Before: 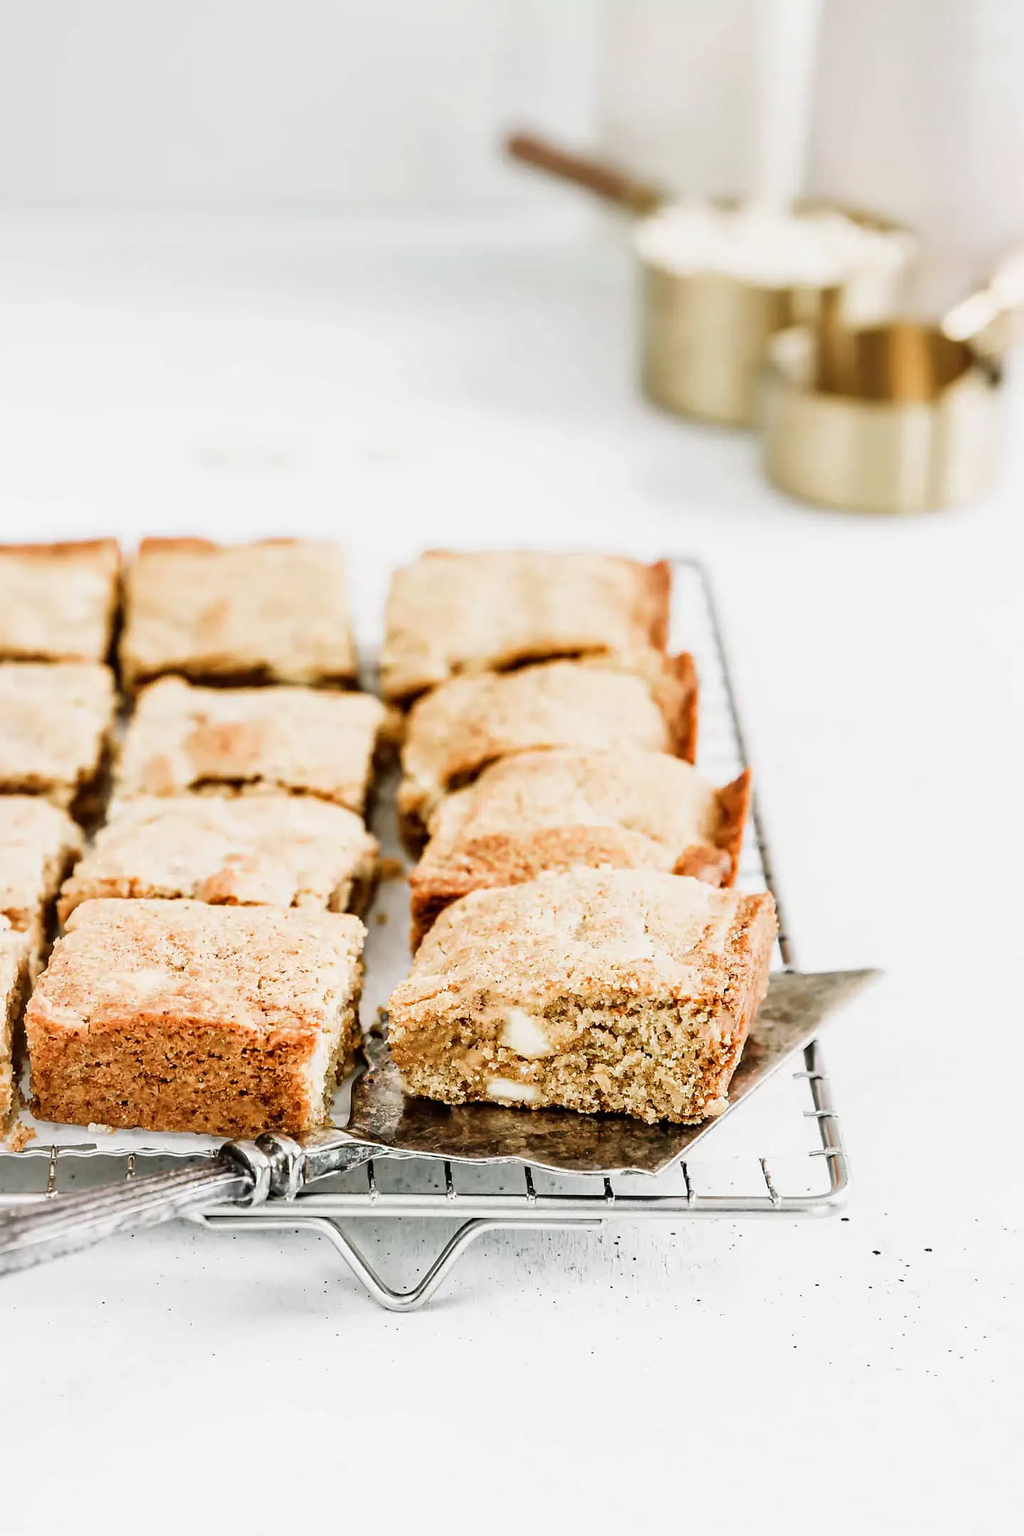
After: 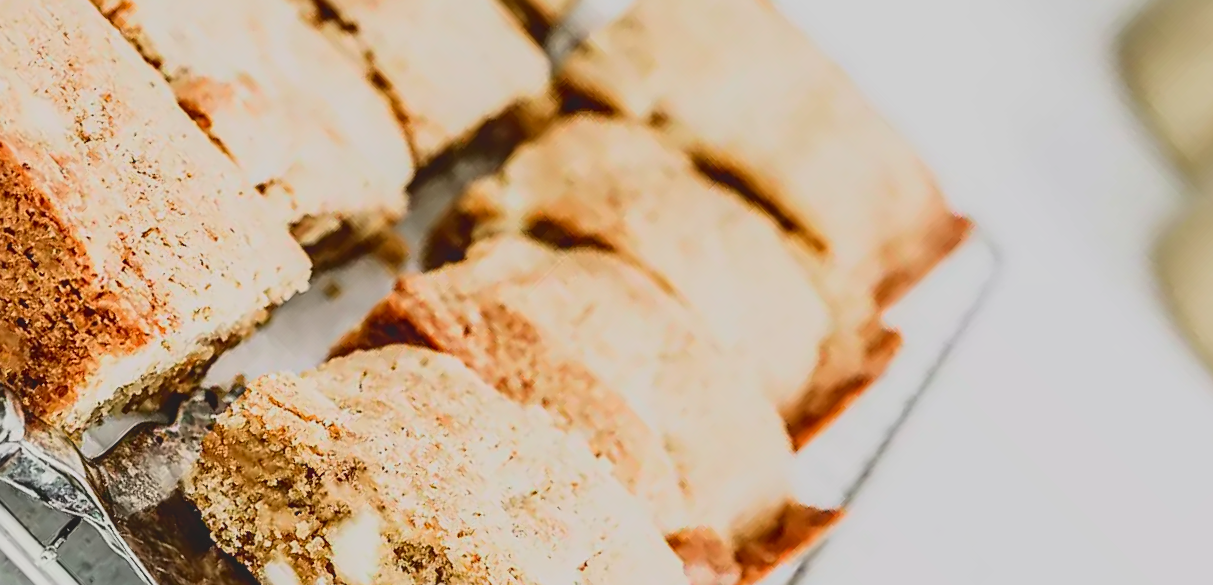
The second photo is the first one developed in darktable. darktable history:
tone curve: curves: ch0 [(0, 0.148) (0.191, 0.225) (0.712, 0.695) (0.864, 0.797) (1, 0.839)], color space Lab, independent channels, preserve colors none
crop and rotate: angle -45.54°, top 16.656%, right 0.845%, bottom 11.627%
sharpen: on, module defaults
color correction: highlights b* 0.003
local contrast: detail 130%
